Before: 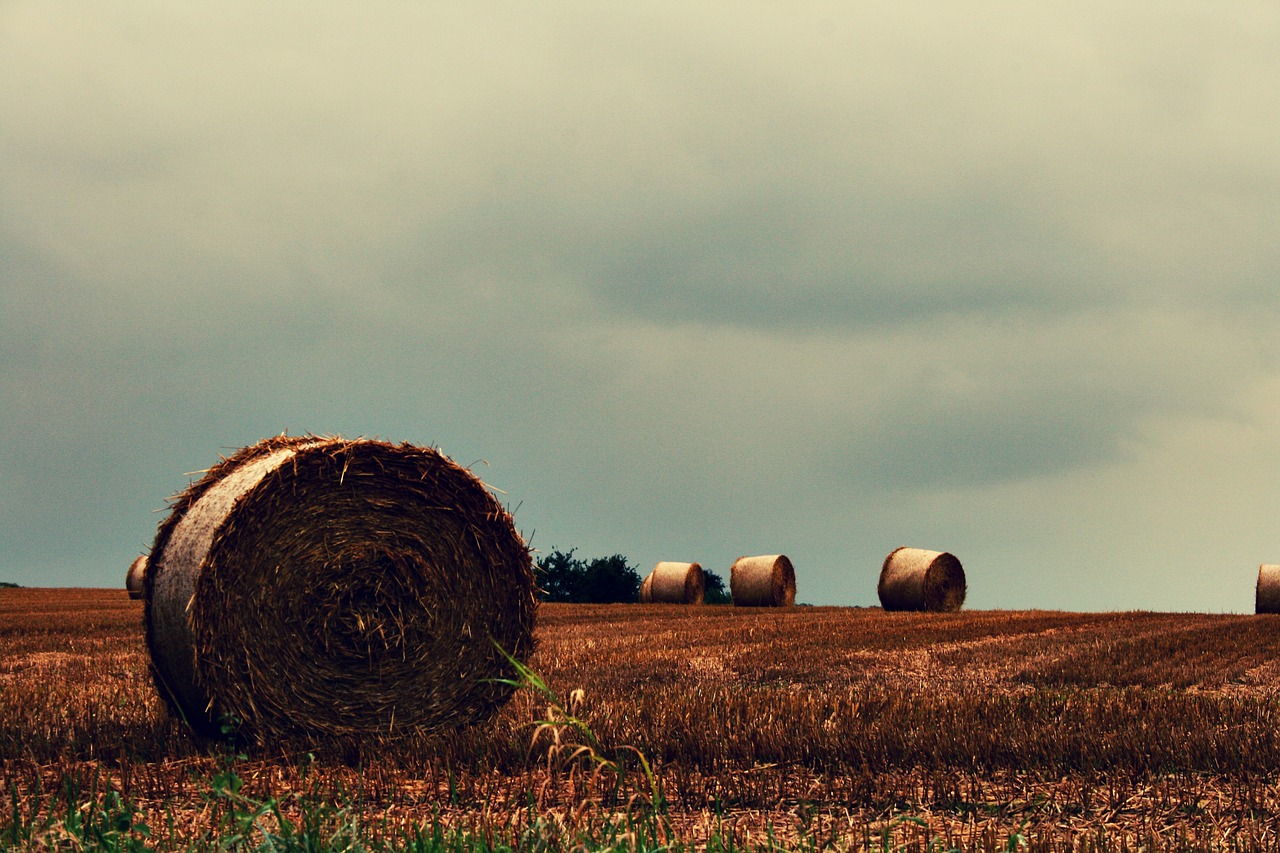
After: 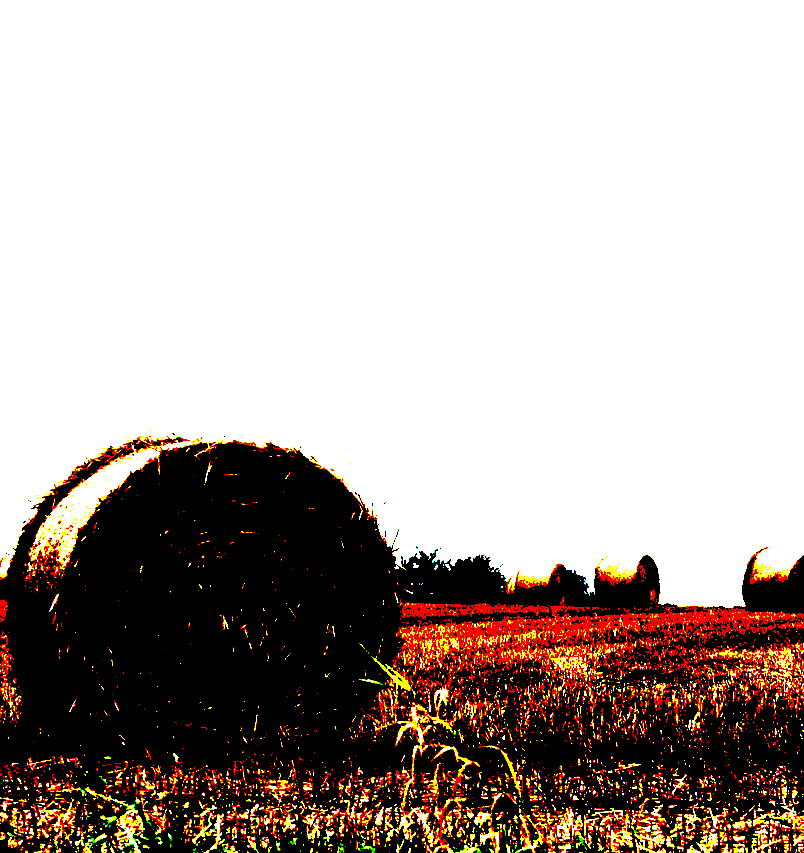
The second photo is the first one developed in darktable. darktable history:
exposure: black level correction 0.1, exposure 3 EV, compensate highlight preservation false
base curve: curves: ch0 [(0, 0) (0.026, 0.03) (0.109, 0.232) (0.351, 0.748) (0.669, 0.968) (1, 1)], preserve colors none
crop: left 10.644%, right 26.528%
tone equalizer: -8 EV -0.417 EV, -7 EV -0.389 EV, -6 EV -0.333 EV, -5 EV -0.222 EV, -3 EV 0.222 EV, -2 EV 0.333 EV, -1 EV 0.389 EV, +0 EV 0.417 EV, edges refinement/feathering 500, mask exposure compensation -1.57 EV, preserve details no
